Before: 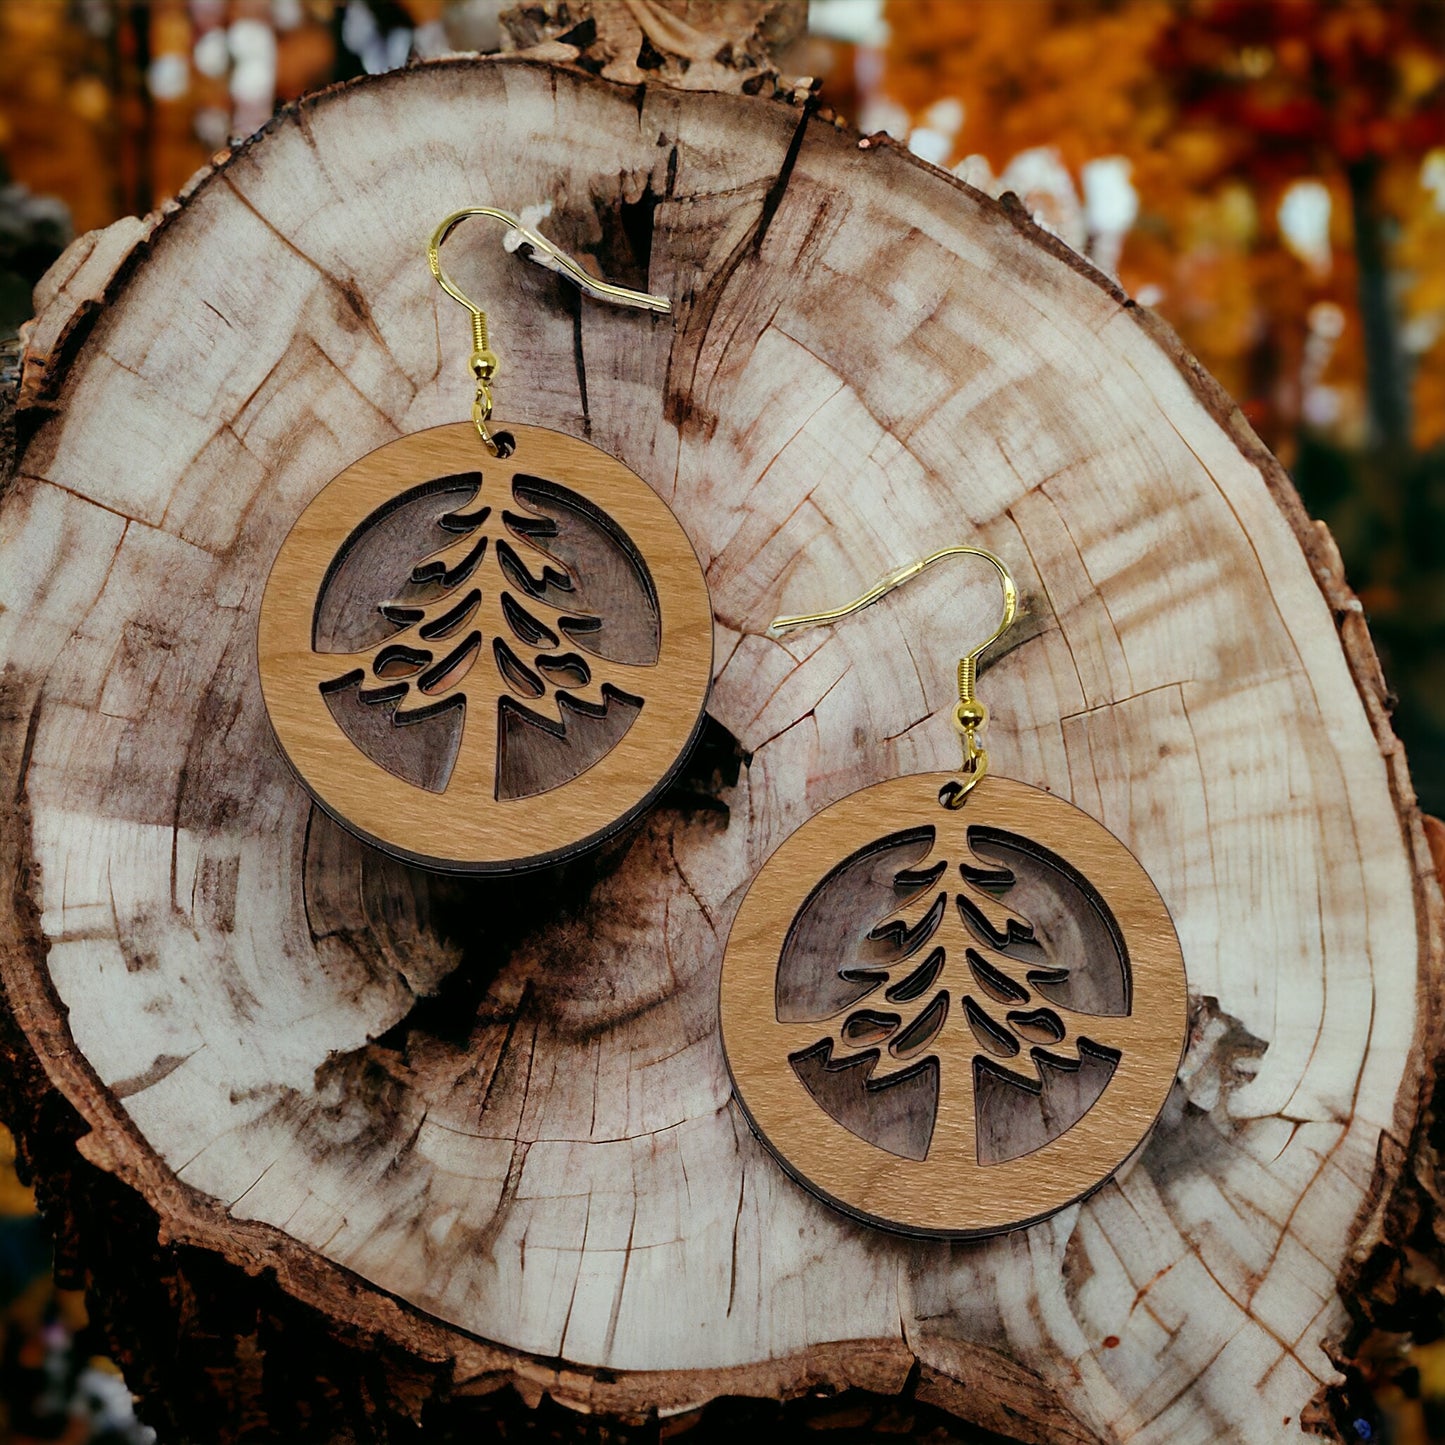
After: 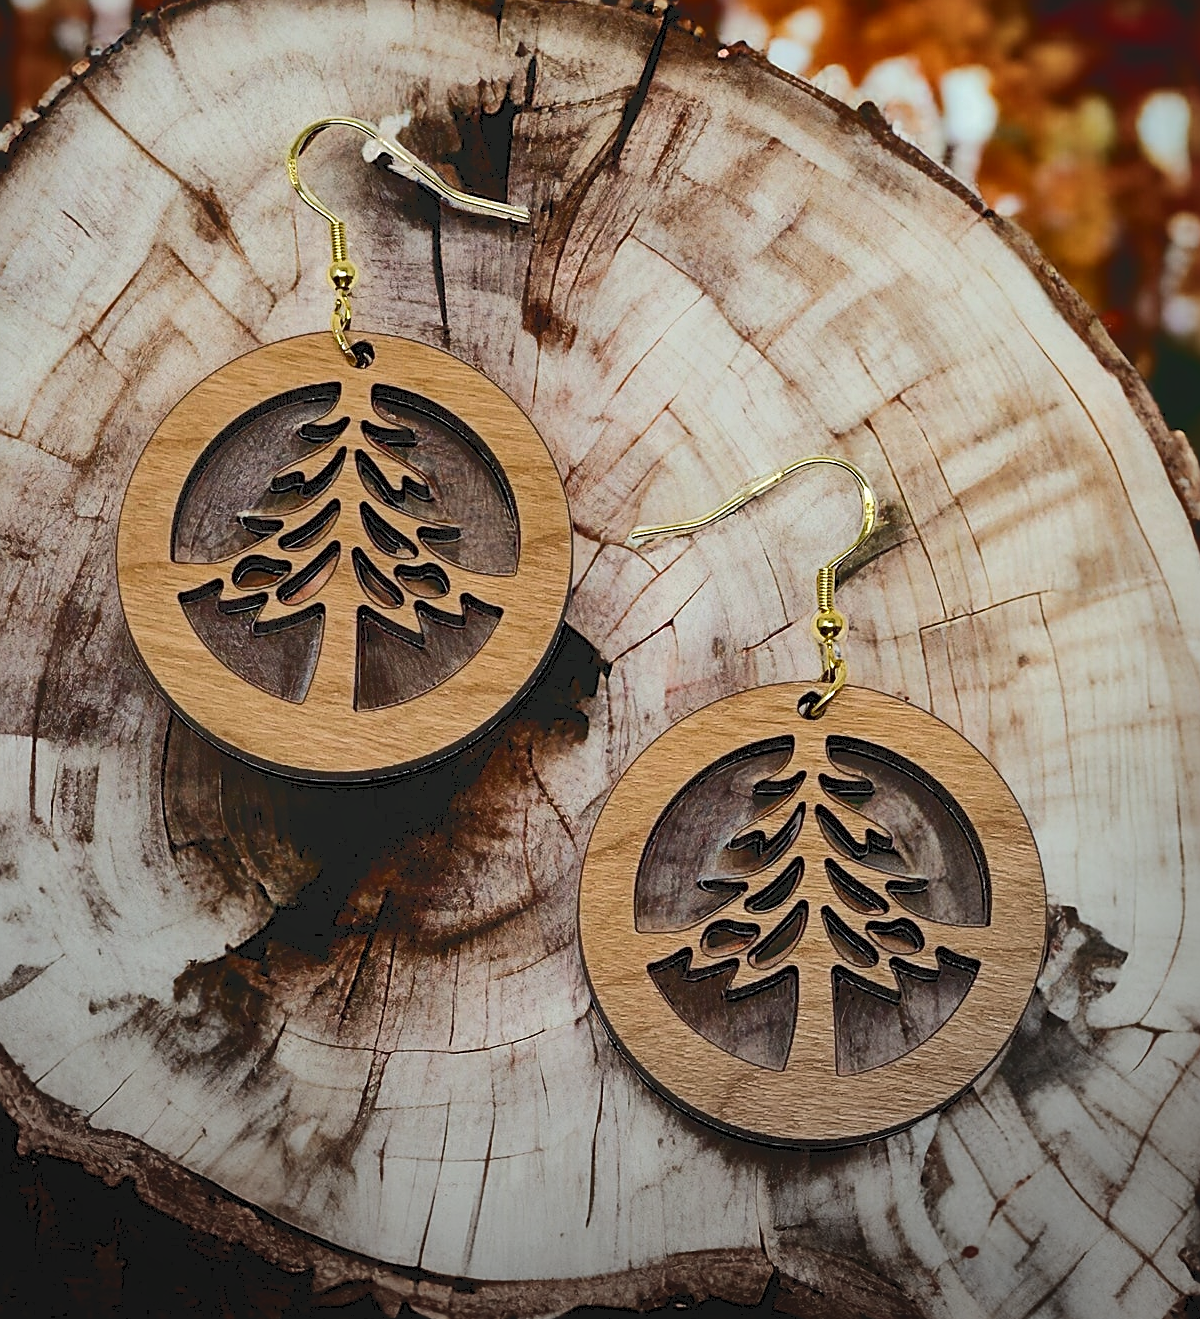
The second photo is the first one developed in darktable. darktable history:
sharpen: on, module defaults
local contrast: mode bilateral grid, contrast 21, coarseness 50, detail 119%, midtone range 0.2
crop: left 9.815%, top 6.246%, right 7.093%, bottom 2.441%
vignetting: fall-off radius 61.2%, center (-0.054, -0.353), unbound false
tone curve: curves: ch0 [(0, 0) (0.003, 0.132) (0.011, 0.136) (0.025, 0.14) (0.044, 0.147) (0.069, 0.149) (0.1, 0.156) (0.136, 0.163) (0.177, 0.177) (0.224, 0.2) (0.277, 0.251) (0.335, 0.311) (0.399, 0.387) (0.468, 0.487) (0.543, 0.585) (0.623, 0.675) (0.709, 0.742) (0.801, 0.81) (0.898, 0.867) (1, 1)], color space Lab, independent channels, preserve colors none
